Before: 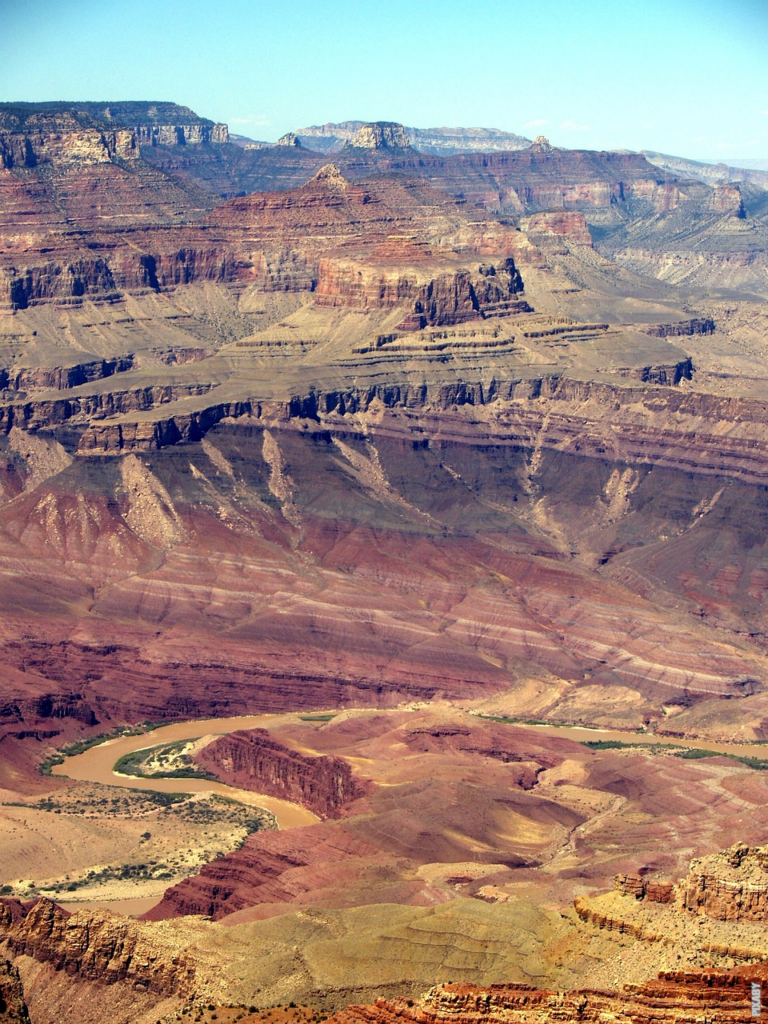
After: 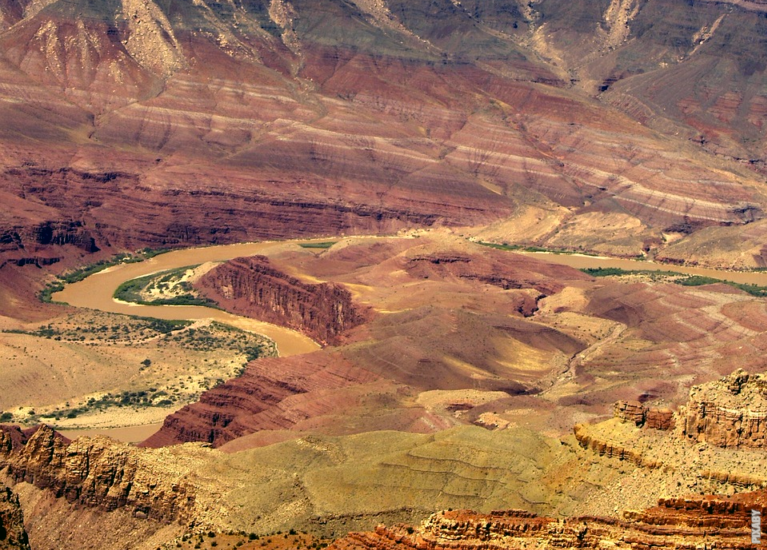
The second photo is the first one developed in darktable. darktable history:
color correction: highlights a* 4.02, highlights b* 4.98, shadows a* -7.55, shadows b* 4.98
shadows and highlights: soften with gaussian
crop and rotate: top 46.237%
